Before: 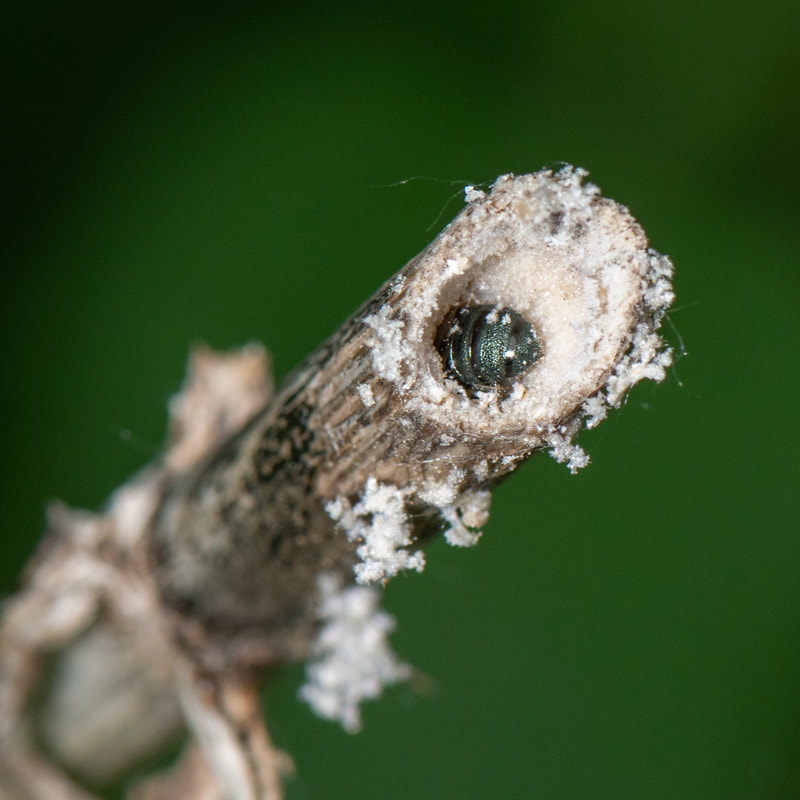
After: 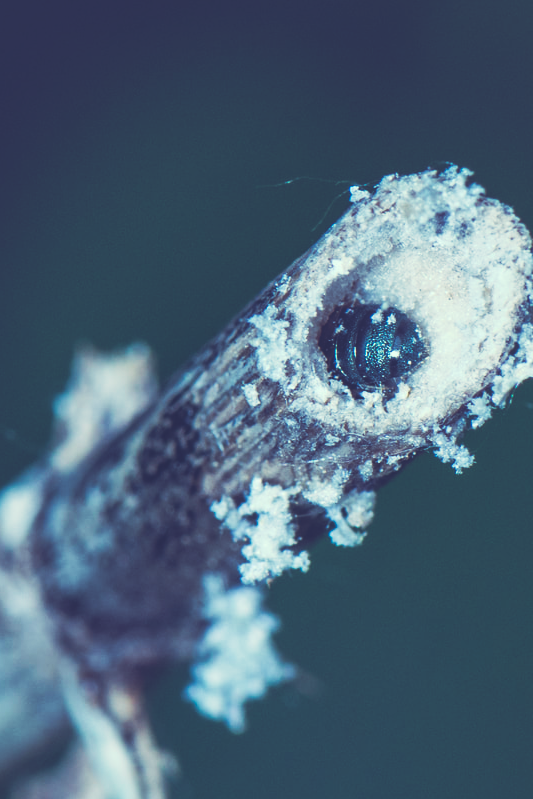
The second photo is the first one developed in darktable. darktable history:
exposure: black level correction -0.041, exposure 0.064 EV, compensate highlight preservation false
local contrast: mode bilateral grid, contrast 20, coarseness 50, detail 120%, midtone range 0.2
rgb curve: curves: ch0 [(0, 0.186) (0.314, 0.284) (0.576, 0.466) (0.805, 0.691) (0.936, 0.886)]; ch1 [(0, 0.186) (0.314, 0.284) (0.581, 0.534) (0.771, 0.746) (0.936, 0.958)]; ch2 [(0, 0.216) (0.275, 0.39) (1, 1)], mode RGB, independent channels, compensate middle gray true, preserve colors none
filmic rgb: black relative exposure -11.35 EV, white relative exposure 3.22 EV, hardness 6.76, color science v6 (2022)
shadows and highlights: radius 337.17, shadows 29.01, soften with gaussian
crop and rotate: left 14.385%, right 18.948%
tone curve: curves: ch0 [(0, 0) (0.003, 0.023) (0.011, 0.024) (0.025, 0.026) (0.044, 0.035) (0.069, 0.05) (0.1, 0.071) (0.136, 0.098) (0.177, 0.135) (0.224, 0.172) (0.277, 0.227) (0.335, 0.296) (0.399, 0.372) (0.468, 0.462) (0.543, 0.58) (0.623, 0.697) (0.709, 0.789) (0.801, 0.86) (0.898, 0.918) (1, 1)], preserve colors none
